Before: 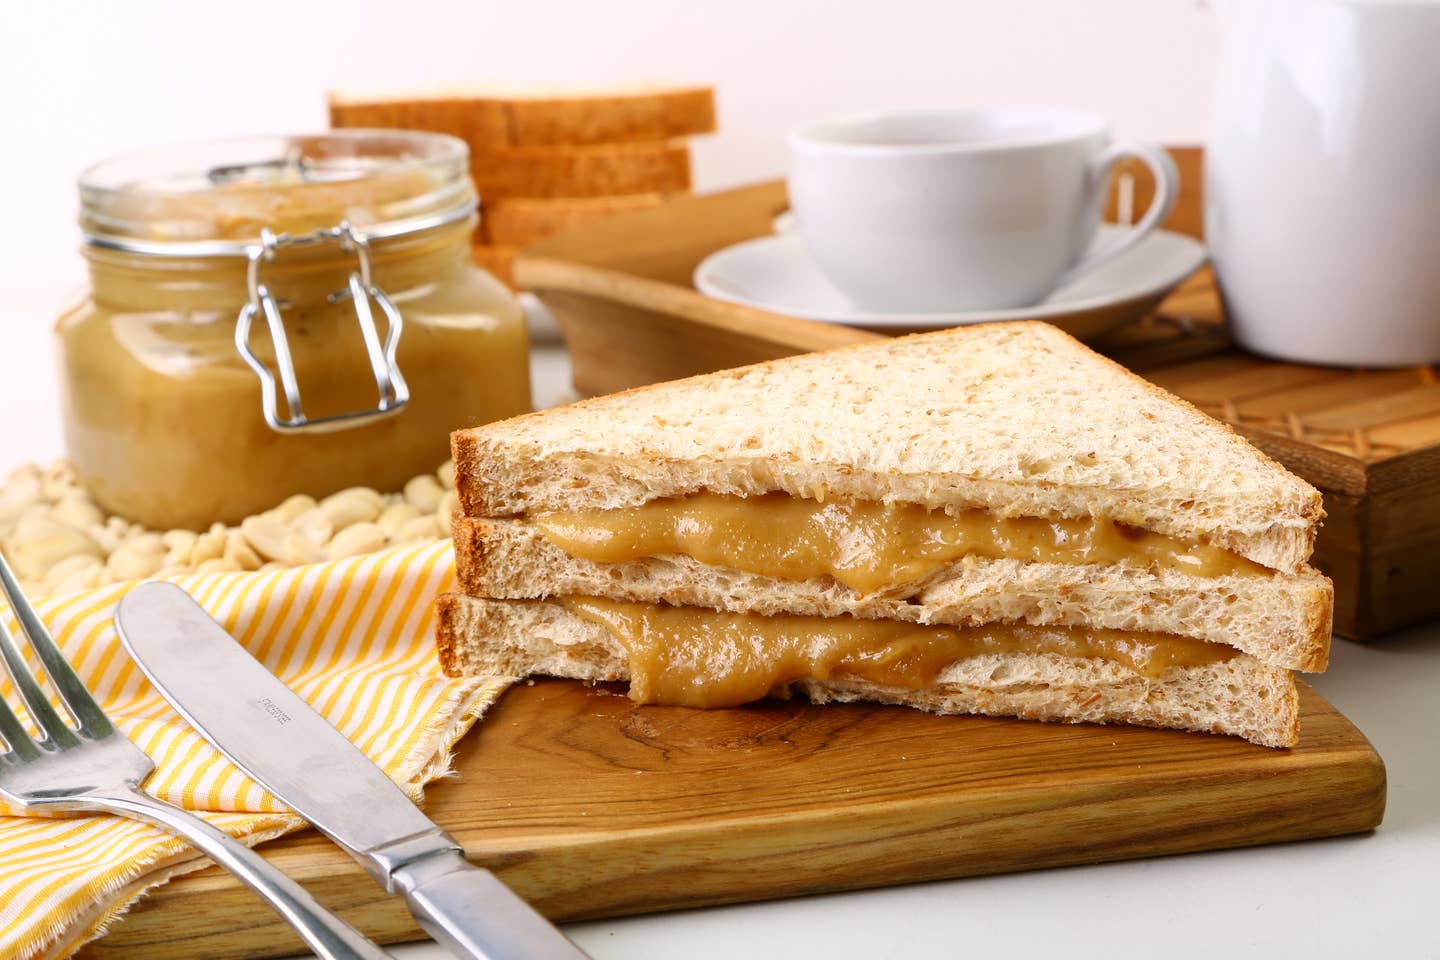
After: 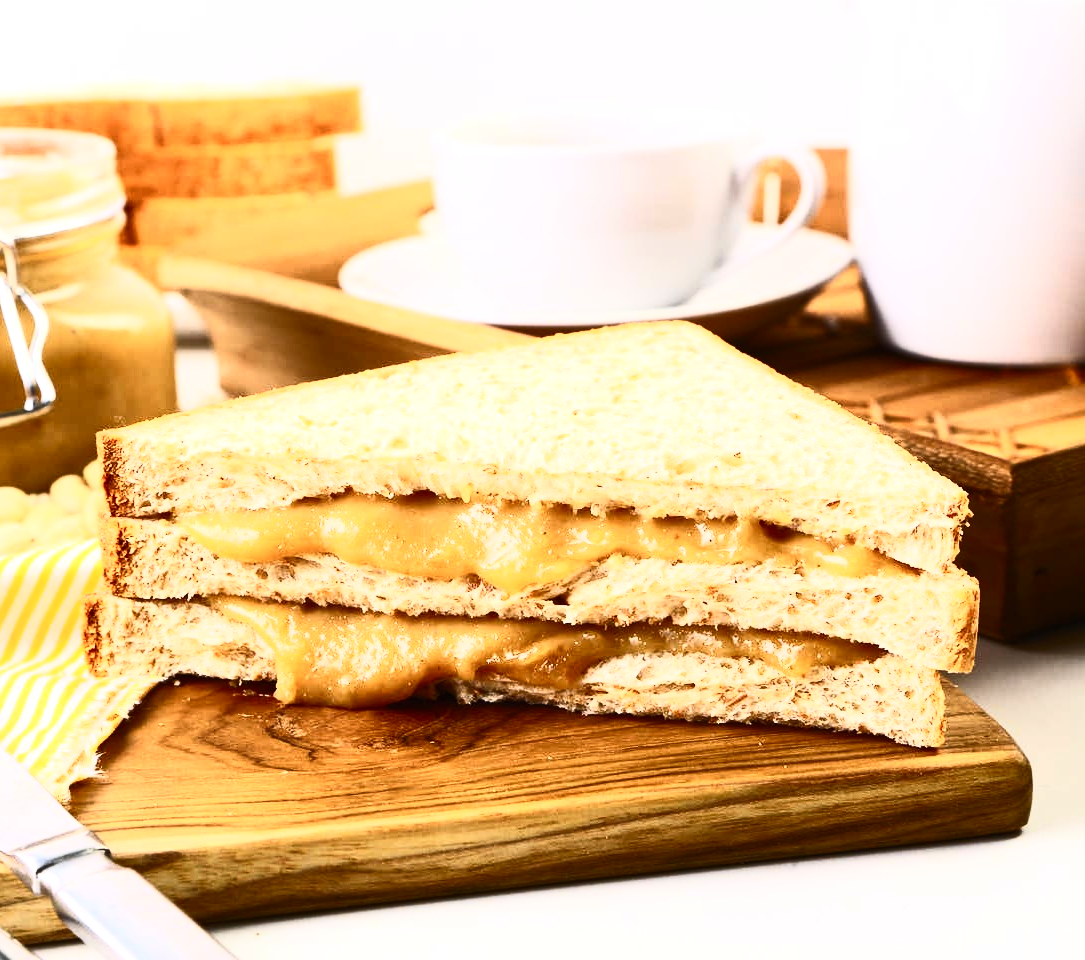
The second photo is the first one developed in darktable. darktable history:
tone equalizer: -8 EV -0.417 EV, -7 EV -0.389 EV, -6 EV -0.333 EV, -5 EV -0.222 EV, -3 EV 0.222 EV, -2 EV 0.333 EV, -1 EV 0.389 EV, +0 EV 0.417 EV, edges refinement/feathering 500, mask exposure compensation -1.57 EV, preserve details no
crop and rotate: left 24.6%
contrast brightness saturation: contrast 0.62, brightness 0.34, saturation 0.14
